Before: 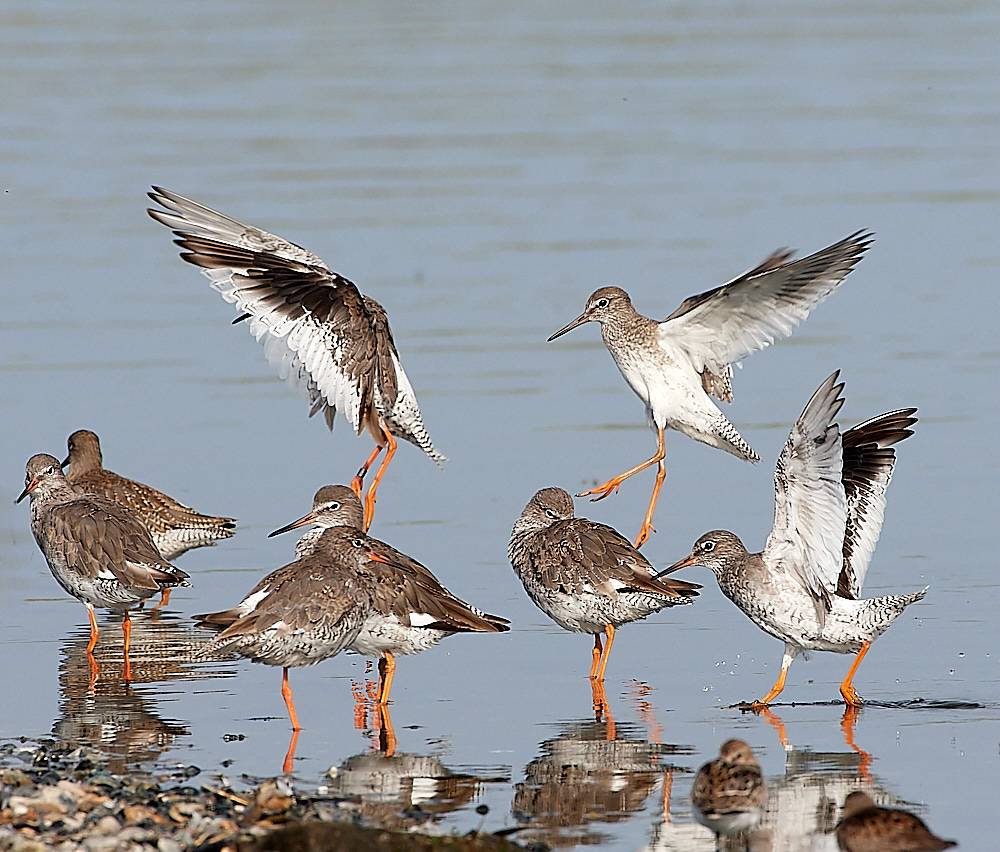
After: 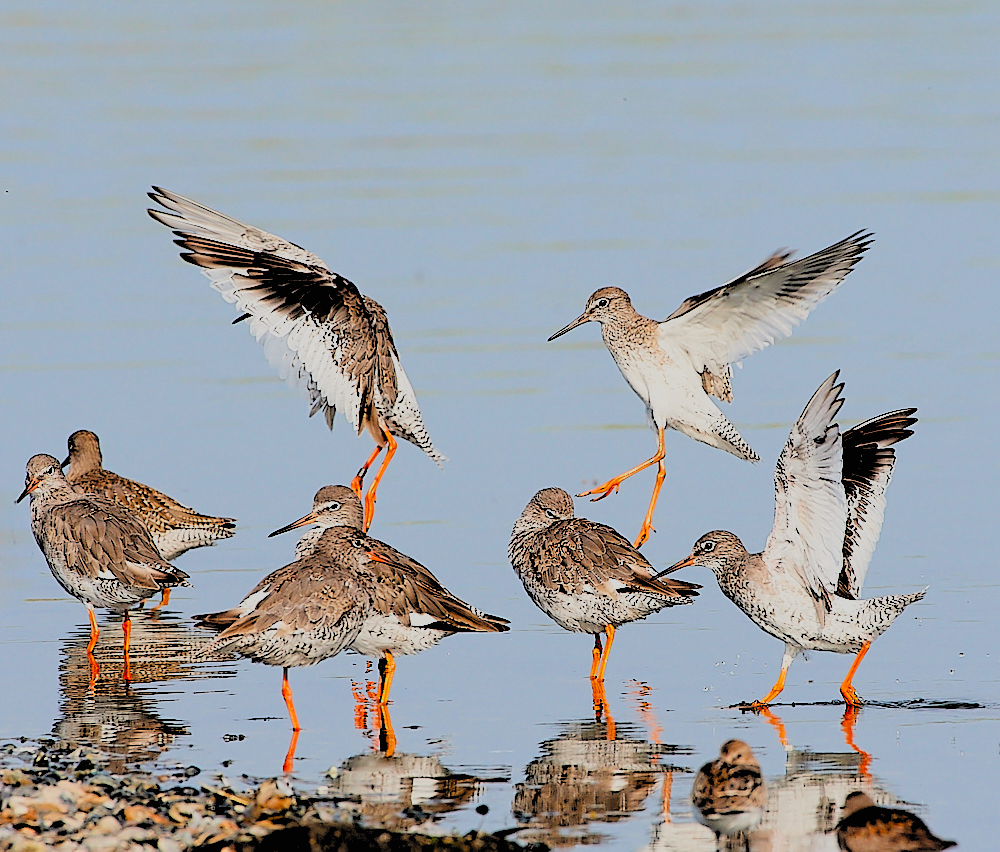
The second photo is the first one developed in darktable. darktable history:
contrast brightness saturation: contrast 0.2, brightness 0.16, saturation 0.22
rgb levels: levels [[0.029, 0.461, 0.922], [0, 0.5, 1], [0, 0.5, 1]]
filmic rgb: white relative exposure 8 EV, threshold 3 EV, hardness 2.44, latitude 10.07%, contrast 0.72, highlights saturation mix 10%, shadows ↔ highlights balance 1.38%, color science v4 (2020), enable highlight reconstruction true
